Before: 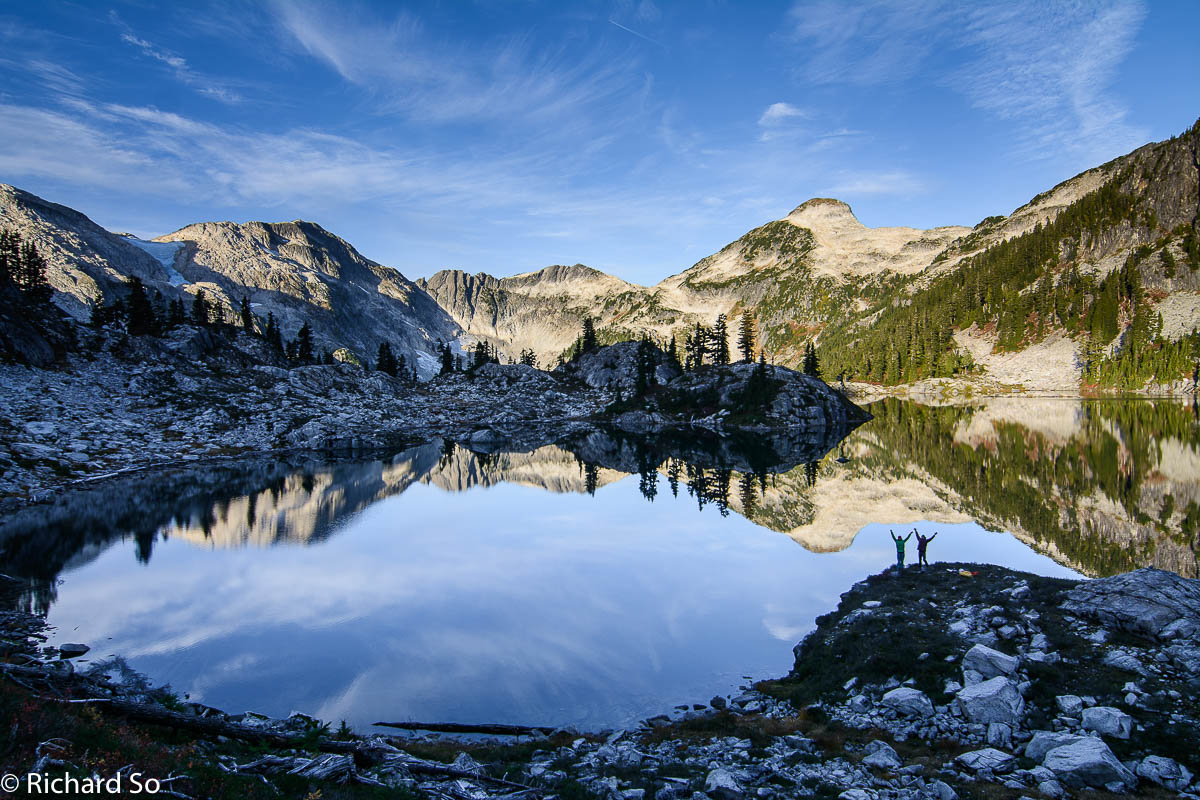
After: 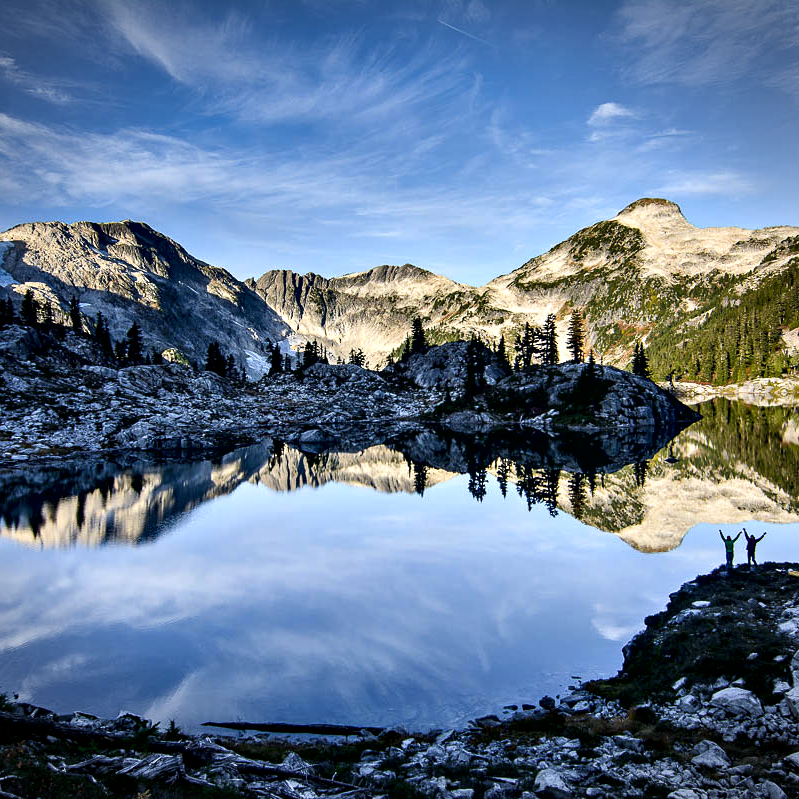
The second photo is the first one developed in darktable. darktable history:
crop and rotate: left 14.297%, right 19.101%
contrast equalizer: octaves 7, y [[0.6 ×6], [0.55 ×6], [0 ×6], [0 ×6], [0 ×6]], mix 0.79
vignetting: fall-off start 97.2%, brightness -0.405, saturation -0.296, width/height ratio 1.184
local contrast: mode bilateral grid, contrast 20, coarseness 49, detail 119%, midtone range 0.2
tone equalizer: edges refinement/feathering 500, mask exposure compensation -1.57 EV, preserve details no
